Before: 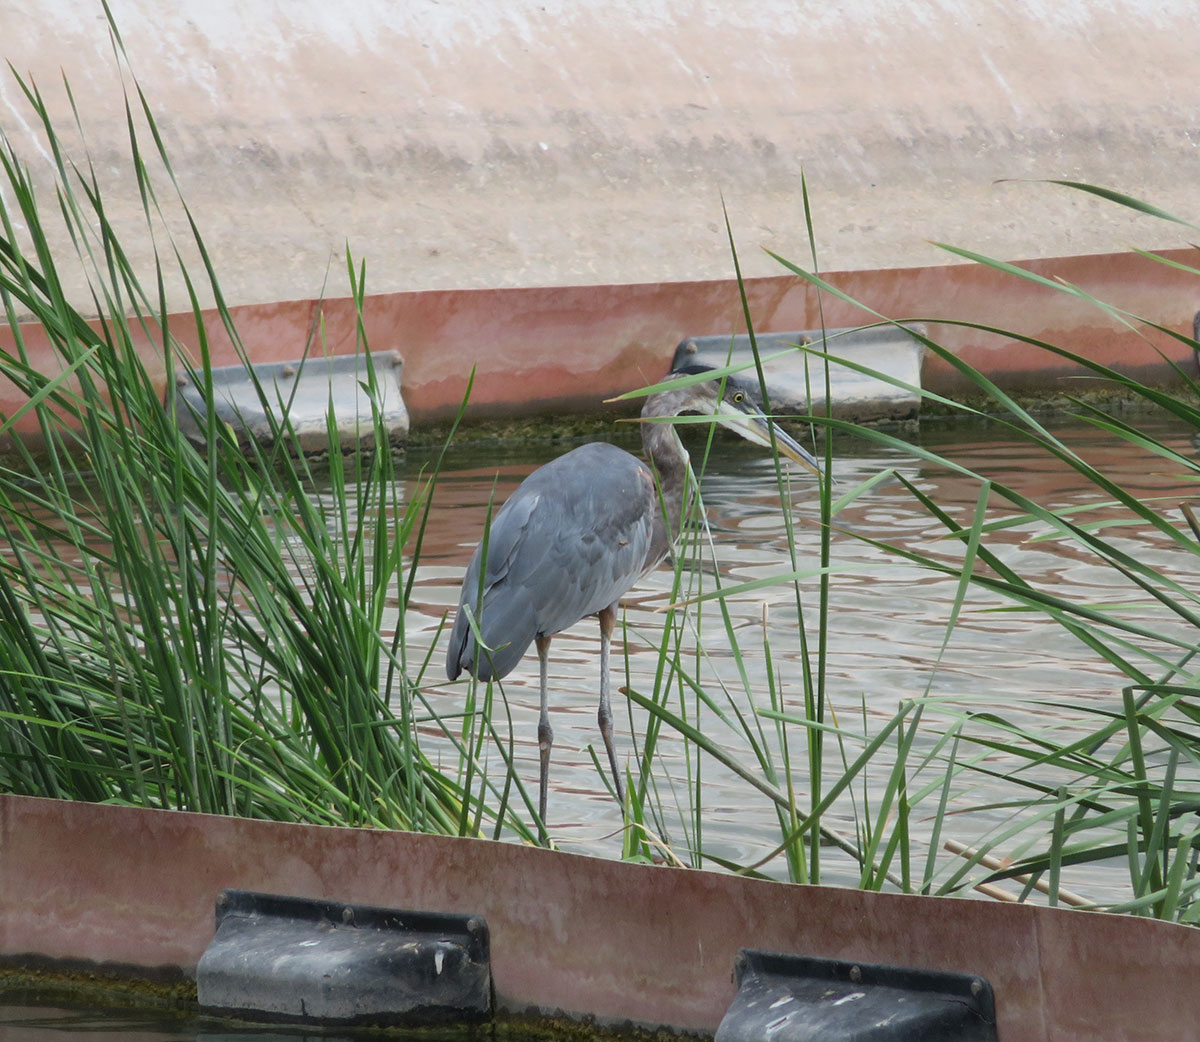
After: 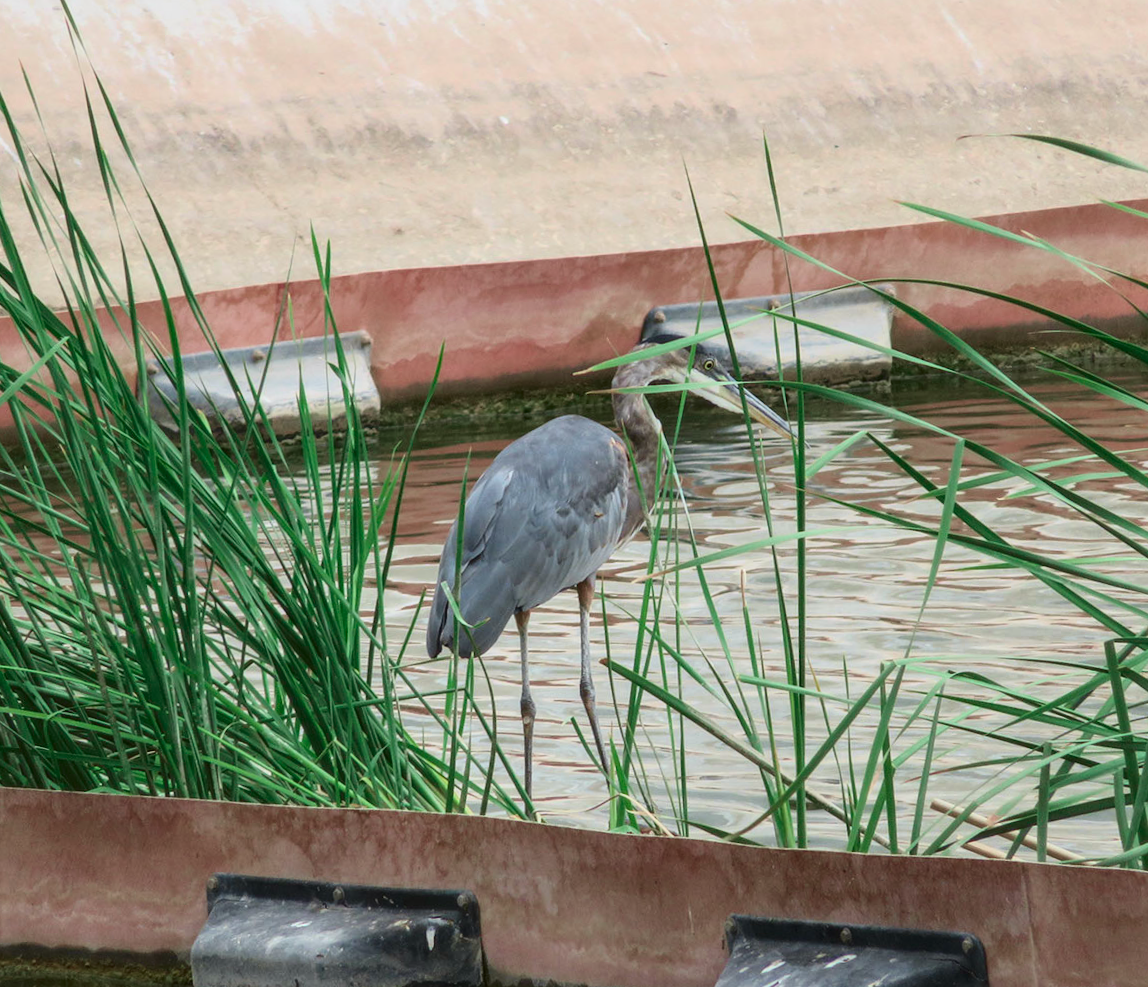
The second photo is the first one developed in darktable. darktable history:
rotate and perspective: rotation -2.12°, lens shift (vertical) 0.009, lens shift (horizontal) -0.008, automatic cropping original format, crop left 0.036, crop right 0.964, crop top 0.05, crop bottom 0.959
tone curve: curves: ch0 [(0, 0.049) (0.175, 0.178) (0.466, 0.498) (0.715, 0.767) (0.819, 0.851) (1, 0.961)]; ch1 [(0, 0) (0.437, 0.398) (0.476, 0.466) (0.505, 0.505) (0.534, 0.544) (0.595, 0.608) (0.641, 0.643) (1, 1)]; ch2 [(0, 0) (0.359, 0.379) (0.437, 0.44) (0.489, 0.495) (0.518, 0.537) (0.579, 0.579) (1, 1)], color space Lab, independent channels, preserve colors none
local contrast: on, module defaults
